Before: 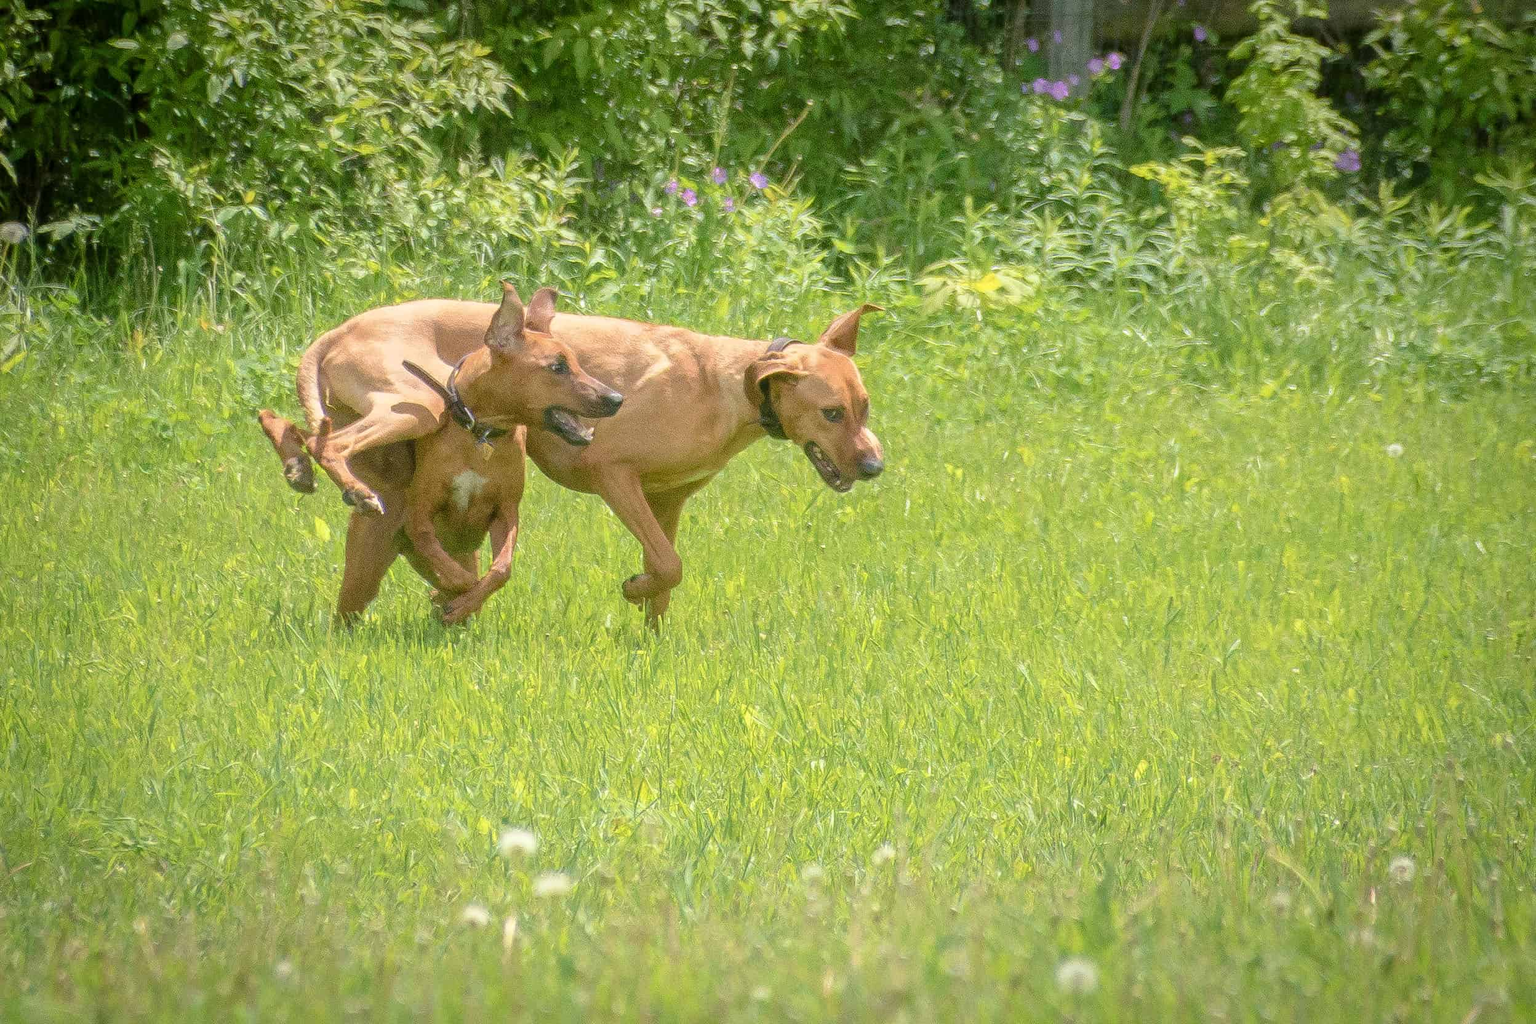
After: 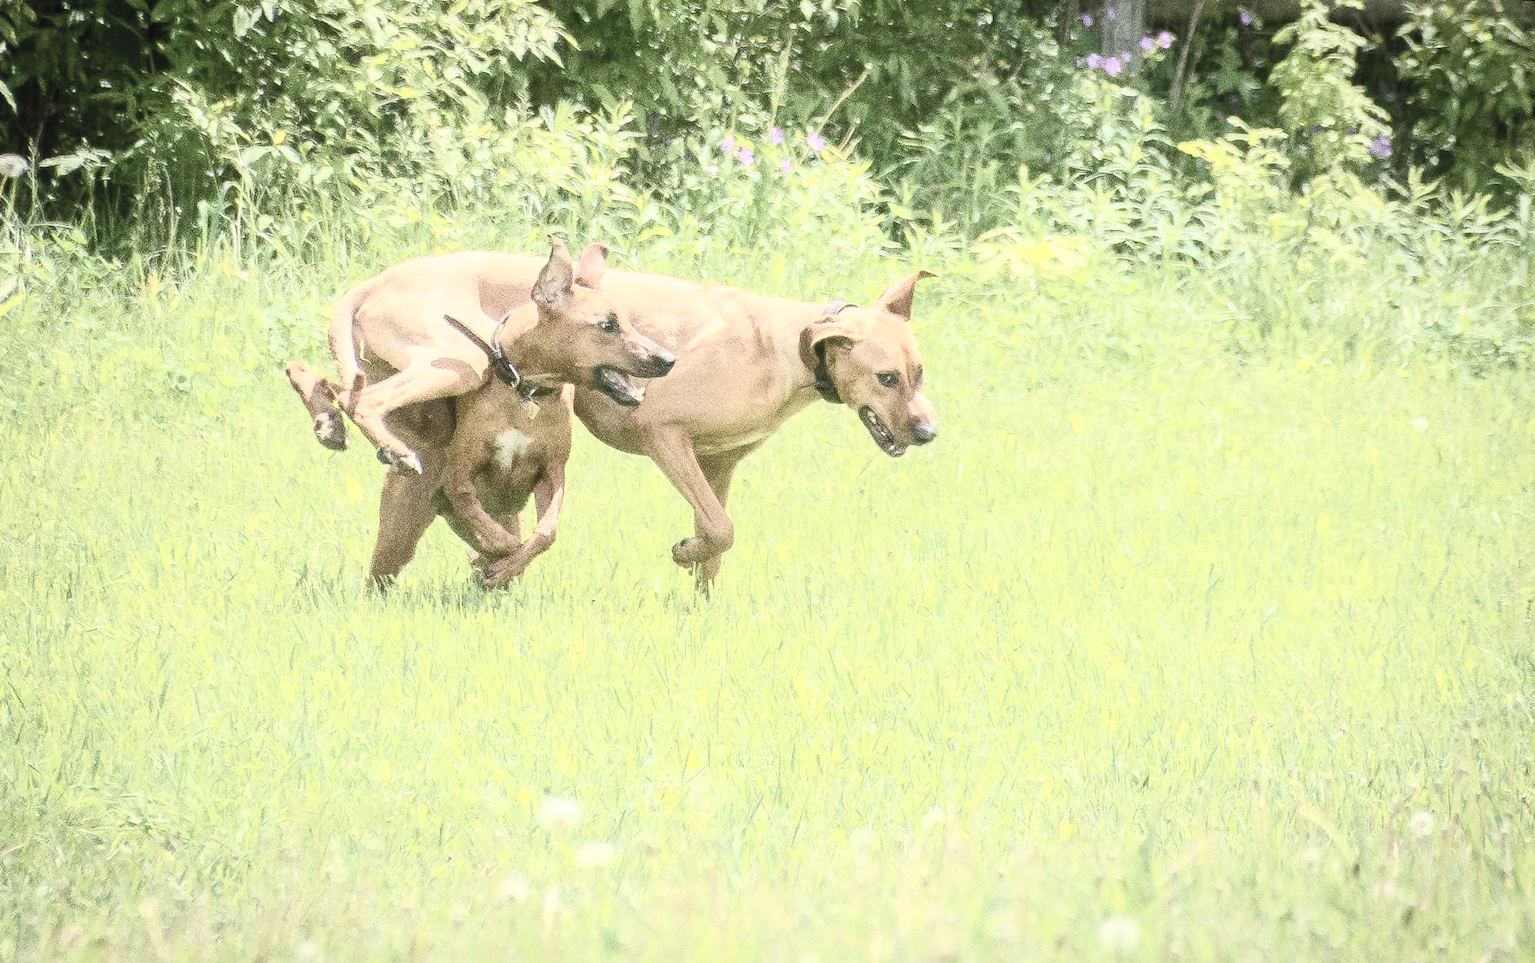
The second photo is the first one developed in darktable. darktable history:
contrast brightness saturation: contrast 0.57, brightness 0.57, saturation -0.34
rotate and perspective: rotation 0.679°, lens shift (horizontal) 0.136, crop left 0.009, crop right 0.991, crop top 0.078, crop bottom 0.95
